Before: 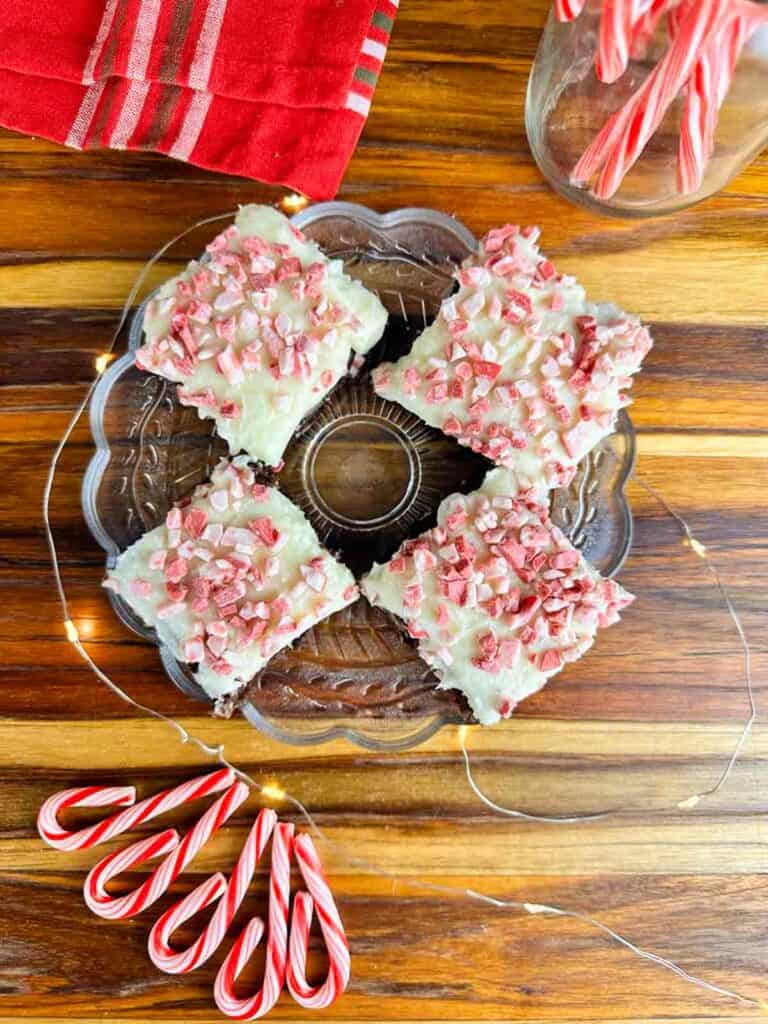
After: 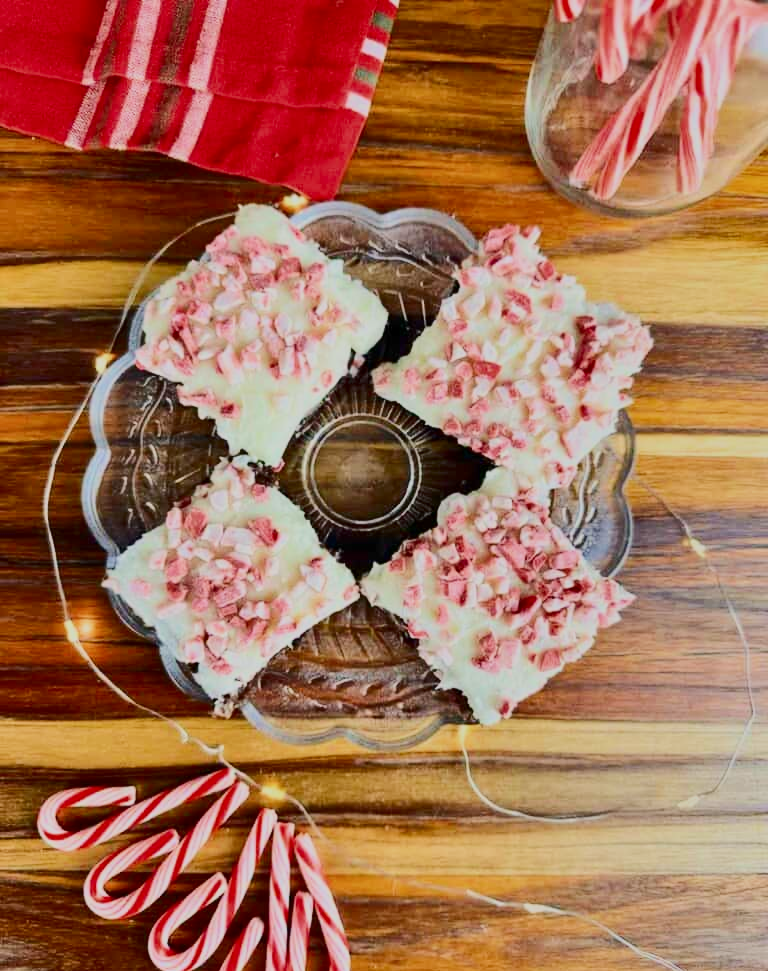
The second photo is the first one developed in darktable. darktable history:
contrast brightness saturation: contrast 0.28
crop and rotate: top 0%, bottom 5.097%
filmic rgb: black relative exposure -16 EV, white relative exposure 8 EV, threshold 3 EV, hardness 4.17, latitude 50%, contrast 0.5, color science v5 (2021), contrast in shadows safe, contrast in highlights safe, enable highlight reconstruction true
shadows and highlights: shadows 43.71, white point adjustment -1.46, soften with gaussian
tone equalizer: -8 EV -1.08 EV, -7 EV -1.01 EV, -6 EV -0.867 EV, -5 EV -0.578 EV, -3 EV 0.578 EV, -2 EV 0.867 EV, -1 EV 1.01 EV, +0 EV 1.08 EV, edges refinement/feathering 500, mask exposure compensation -1.57 EV, preserve details no
